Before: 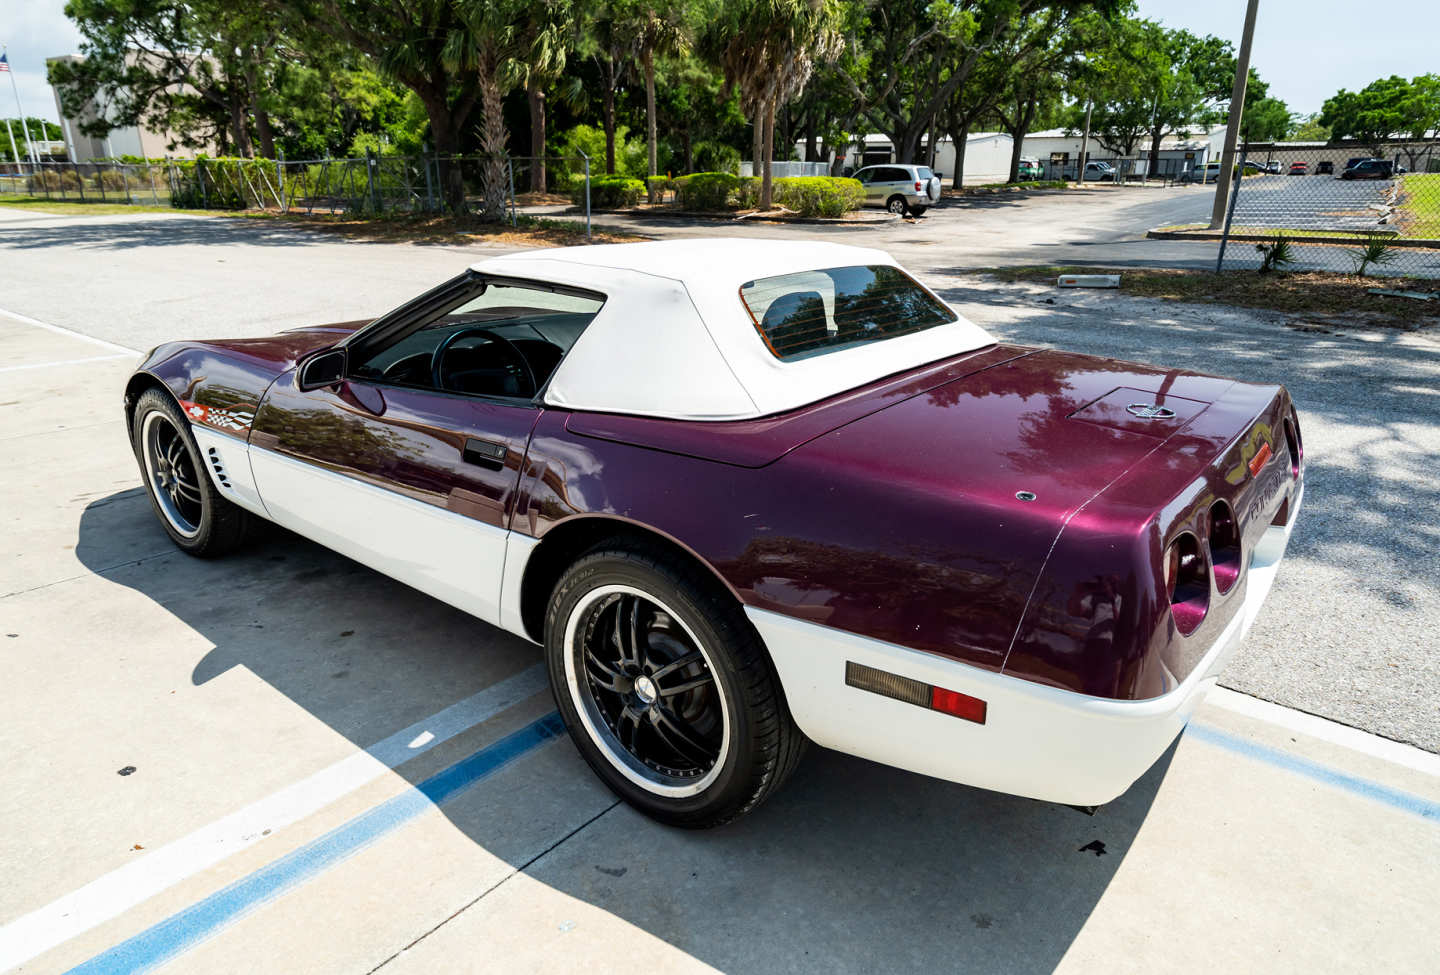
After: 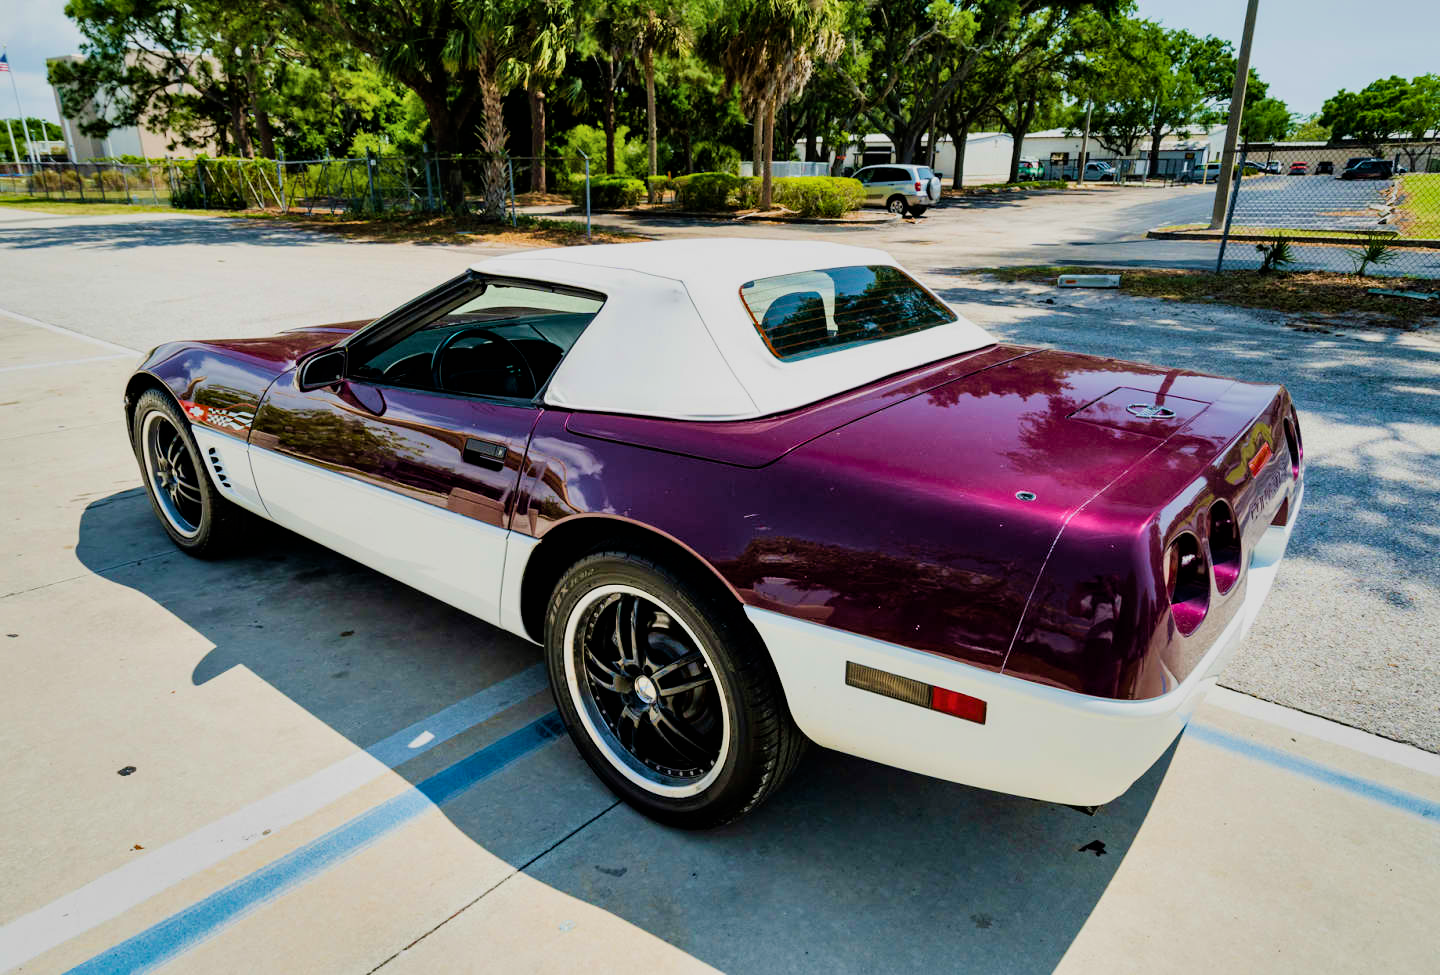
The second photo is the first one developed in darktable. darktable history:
color balance rgb: shadows lift › chroma 0.863%, shadows lift › hue 111.51°, perceptual saturation grading › global saturation 27.604%, perceptual saturation grading › highlights -24.935%, perceptual saturation grading › shadows 25.968%
velvia: strength 44.6%
filmic rgb: black relative exposure -7.98 EV, white relative exposure 3.9 EV, hardness 4.23
shadows and highlights: soften with gaussian
